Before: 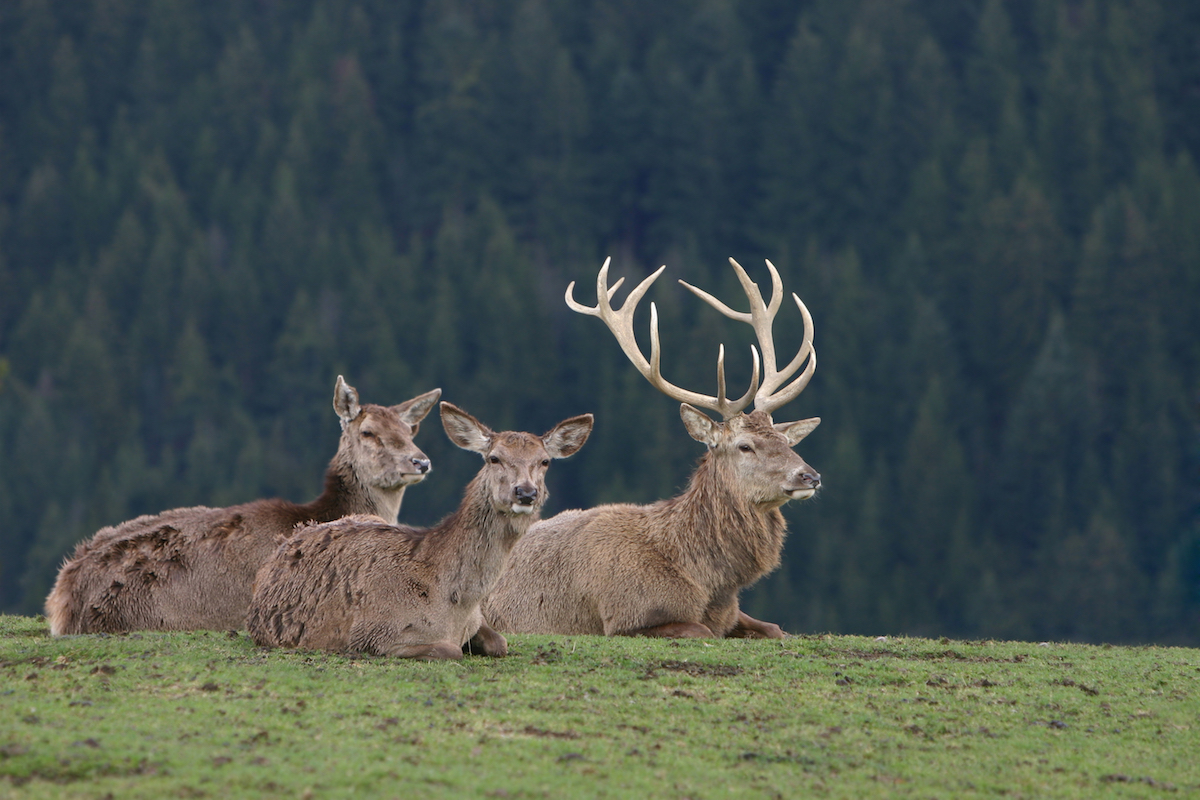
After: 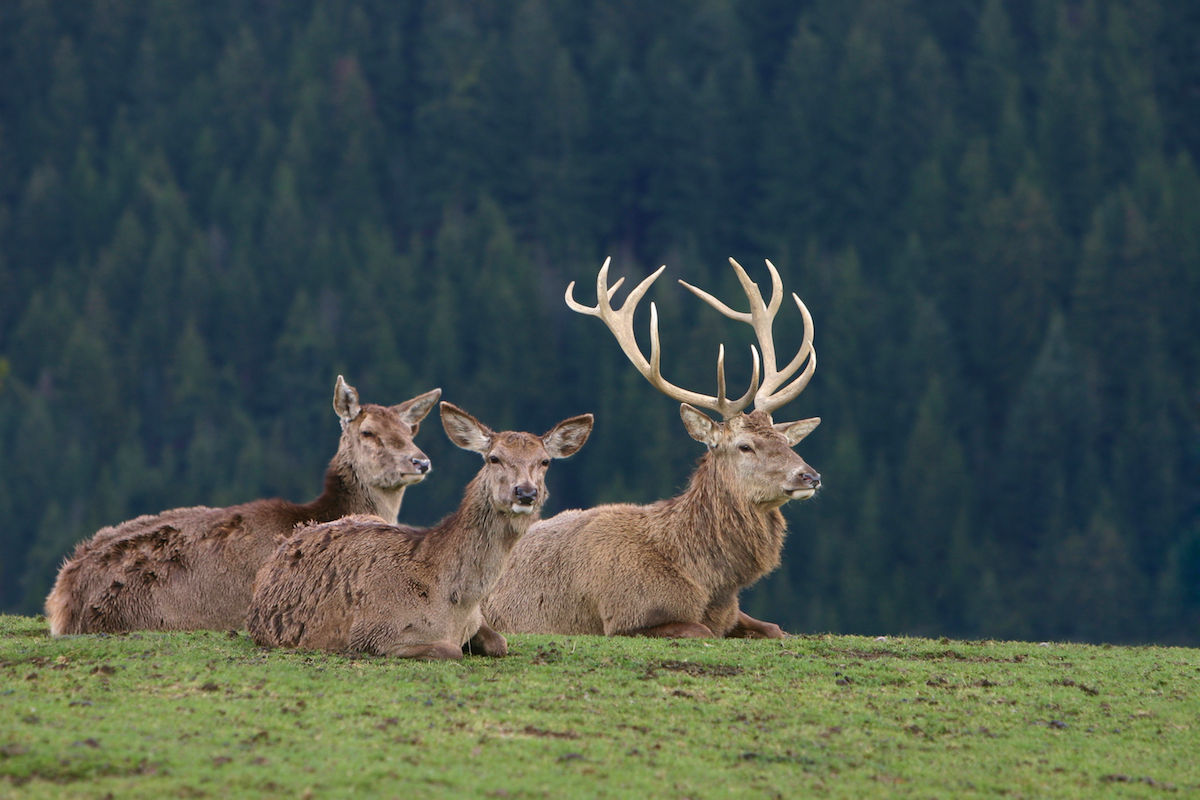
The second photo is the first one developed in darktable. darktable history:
velvia: on, module defaults
contrast brightness saturation: contrast 0.084, saturation 0.022
